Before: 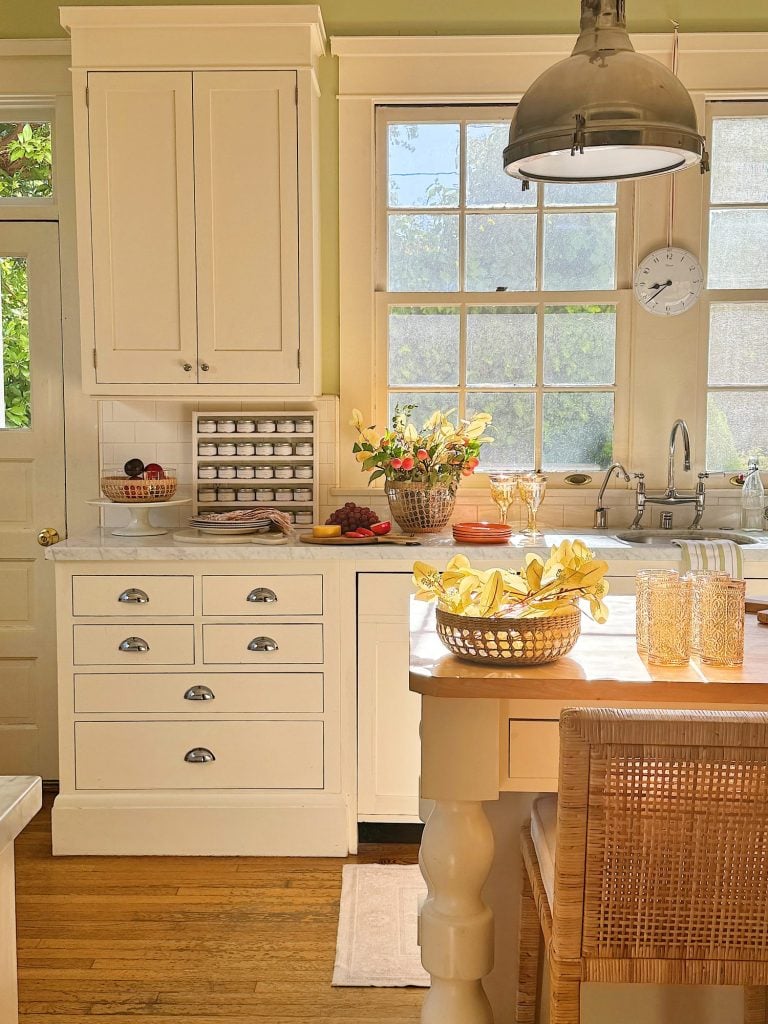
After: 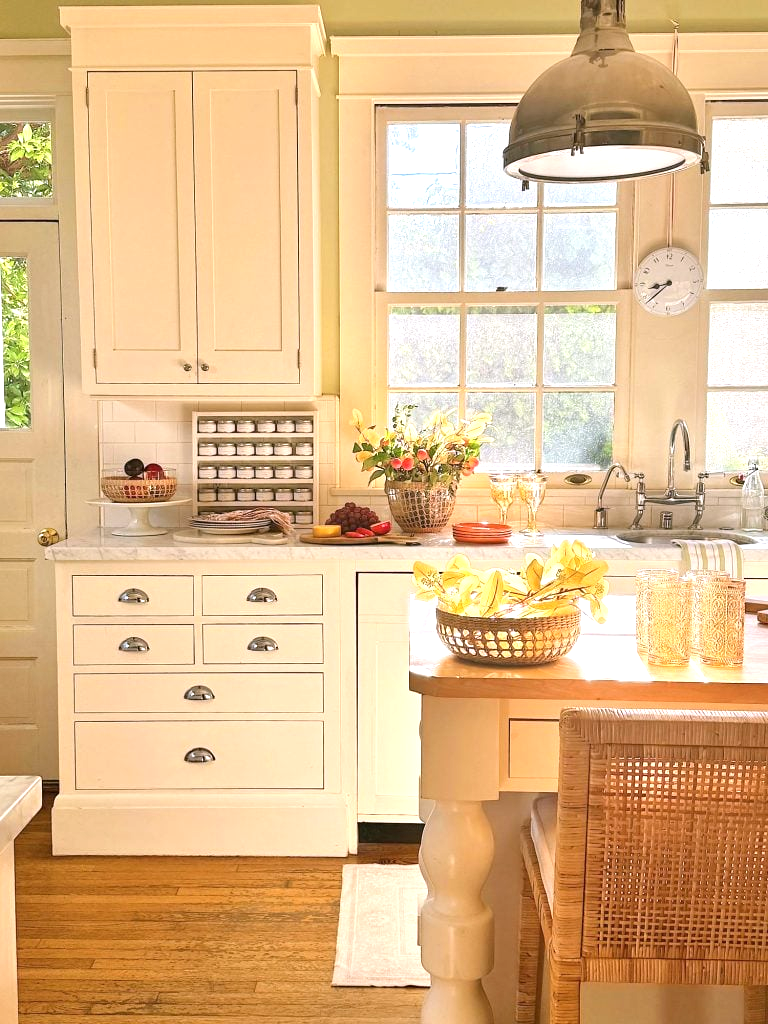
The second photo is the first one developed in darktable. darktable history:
exposure: black level correction 0, exposure 0.7 EV, compensate exposure bias true, compensate highlight preservation false
color correction: highlights a* 3.12, highlights b* -1.55, shadows a* -0.101, shadows b* 2.52, saturation 0.98
